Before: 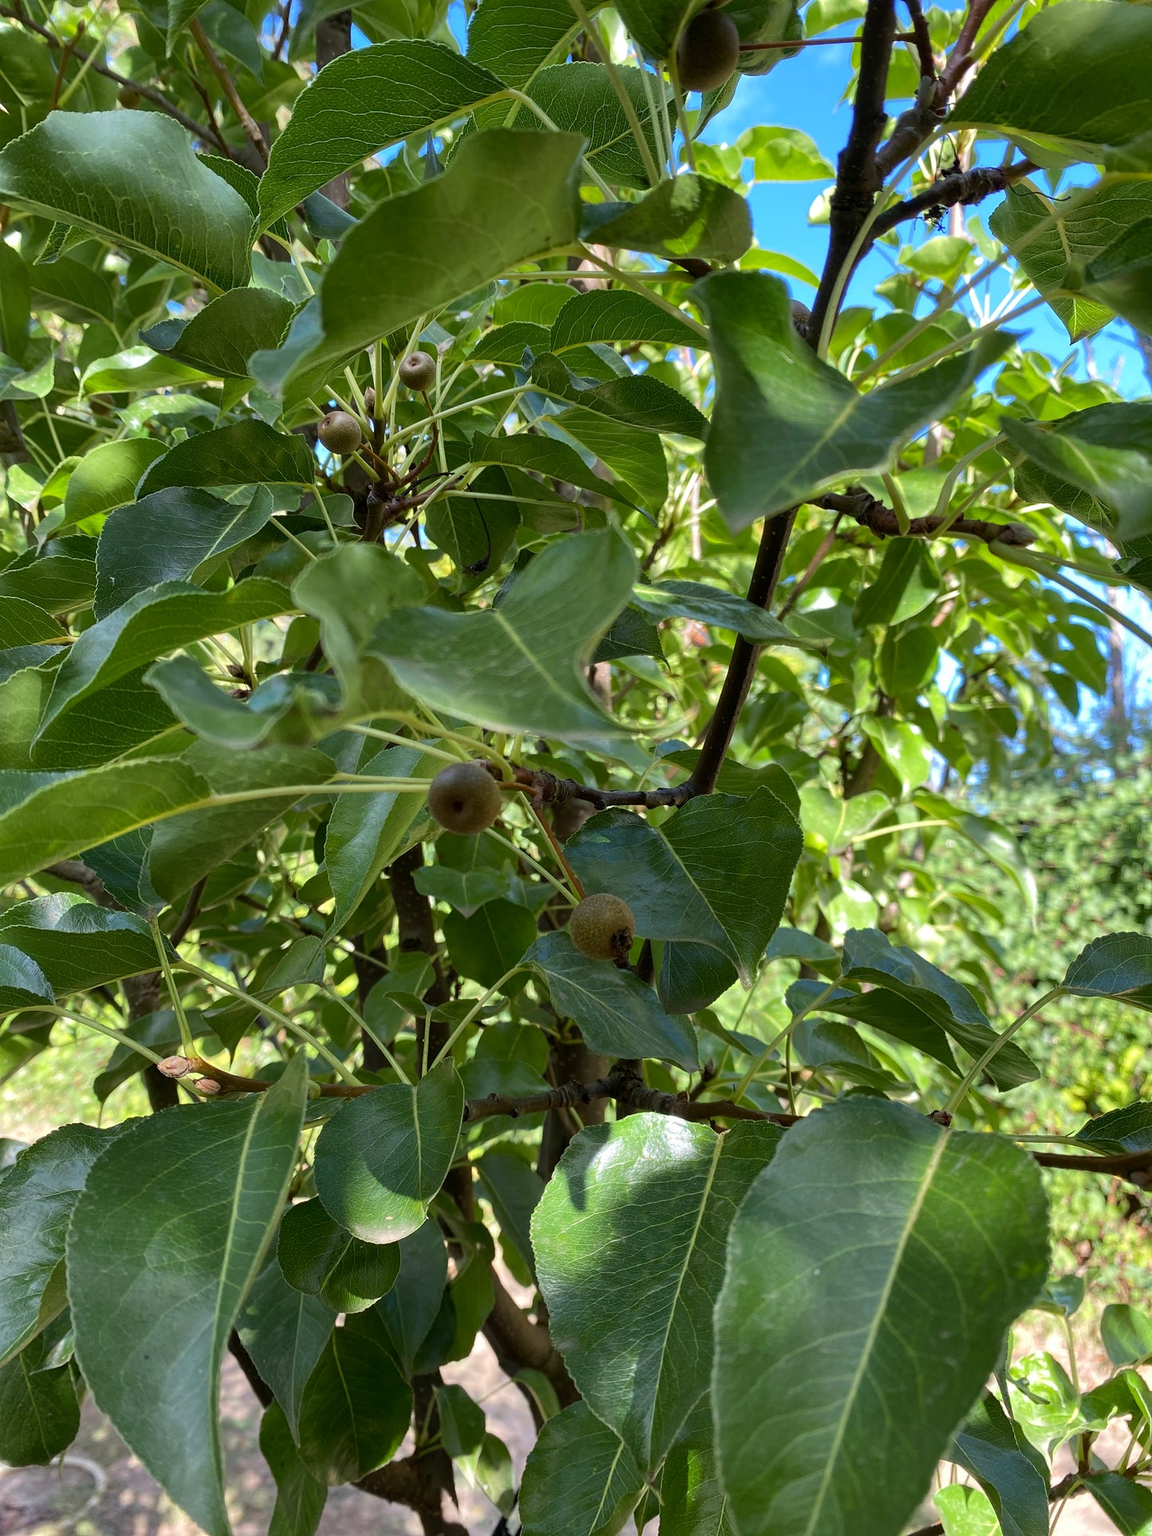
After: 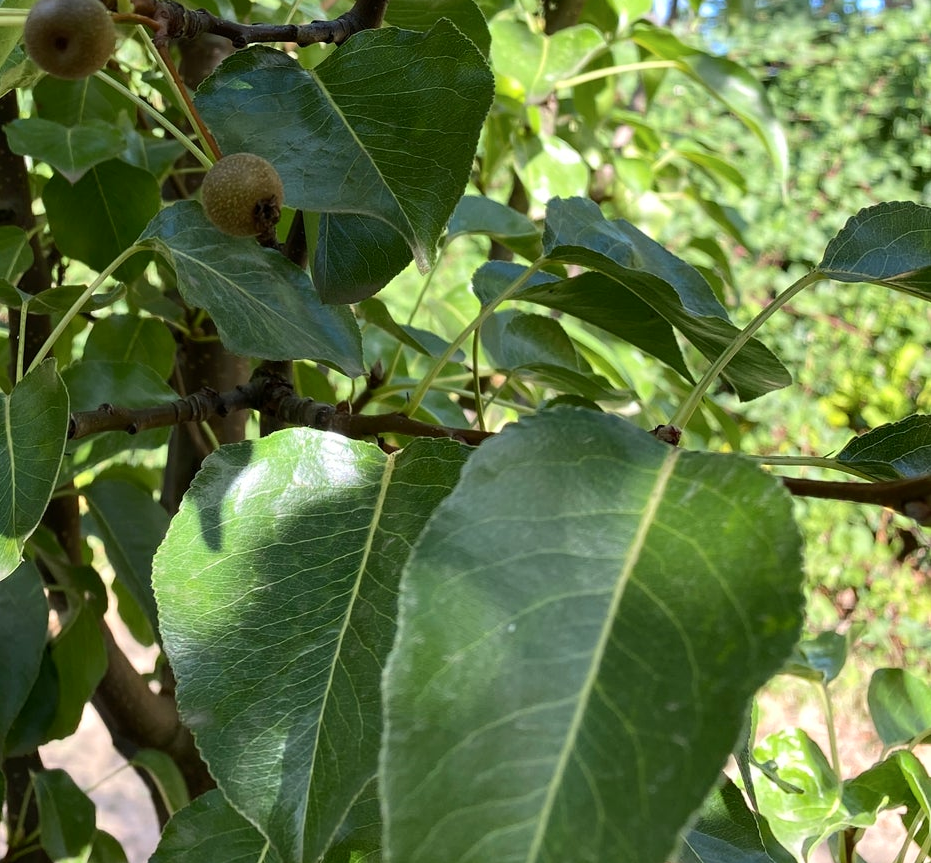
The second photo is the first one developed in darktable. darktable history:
contrast brightness saturation: contrast 0.15, brightness 0.05
crop and rotate: left 35.509%, top 50.238%, bottom 4.934%
